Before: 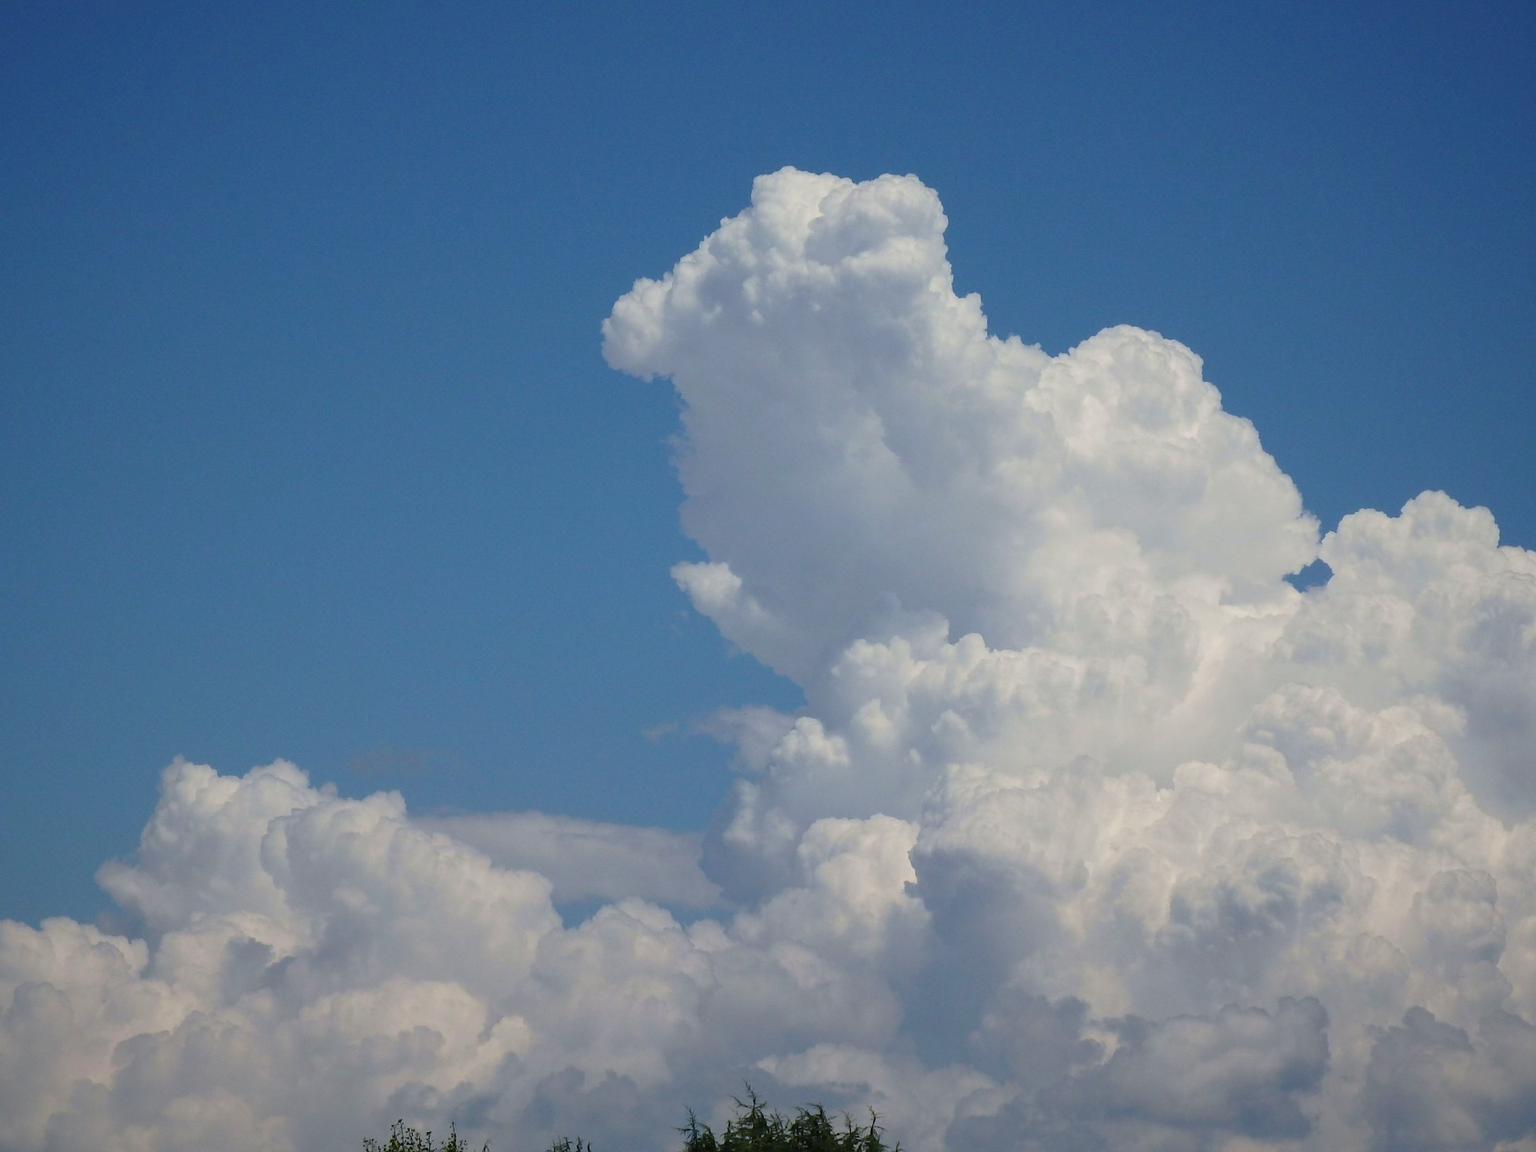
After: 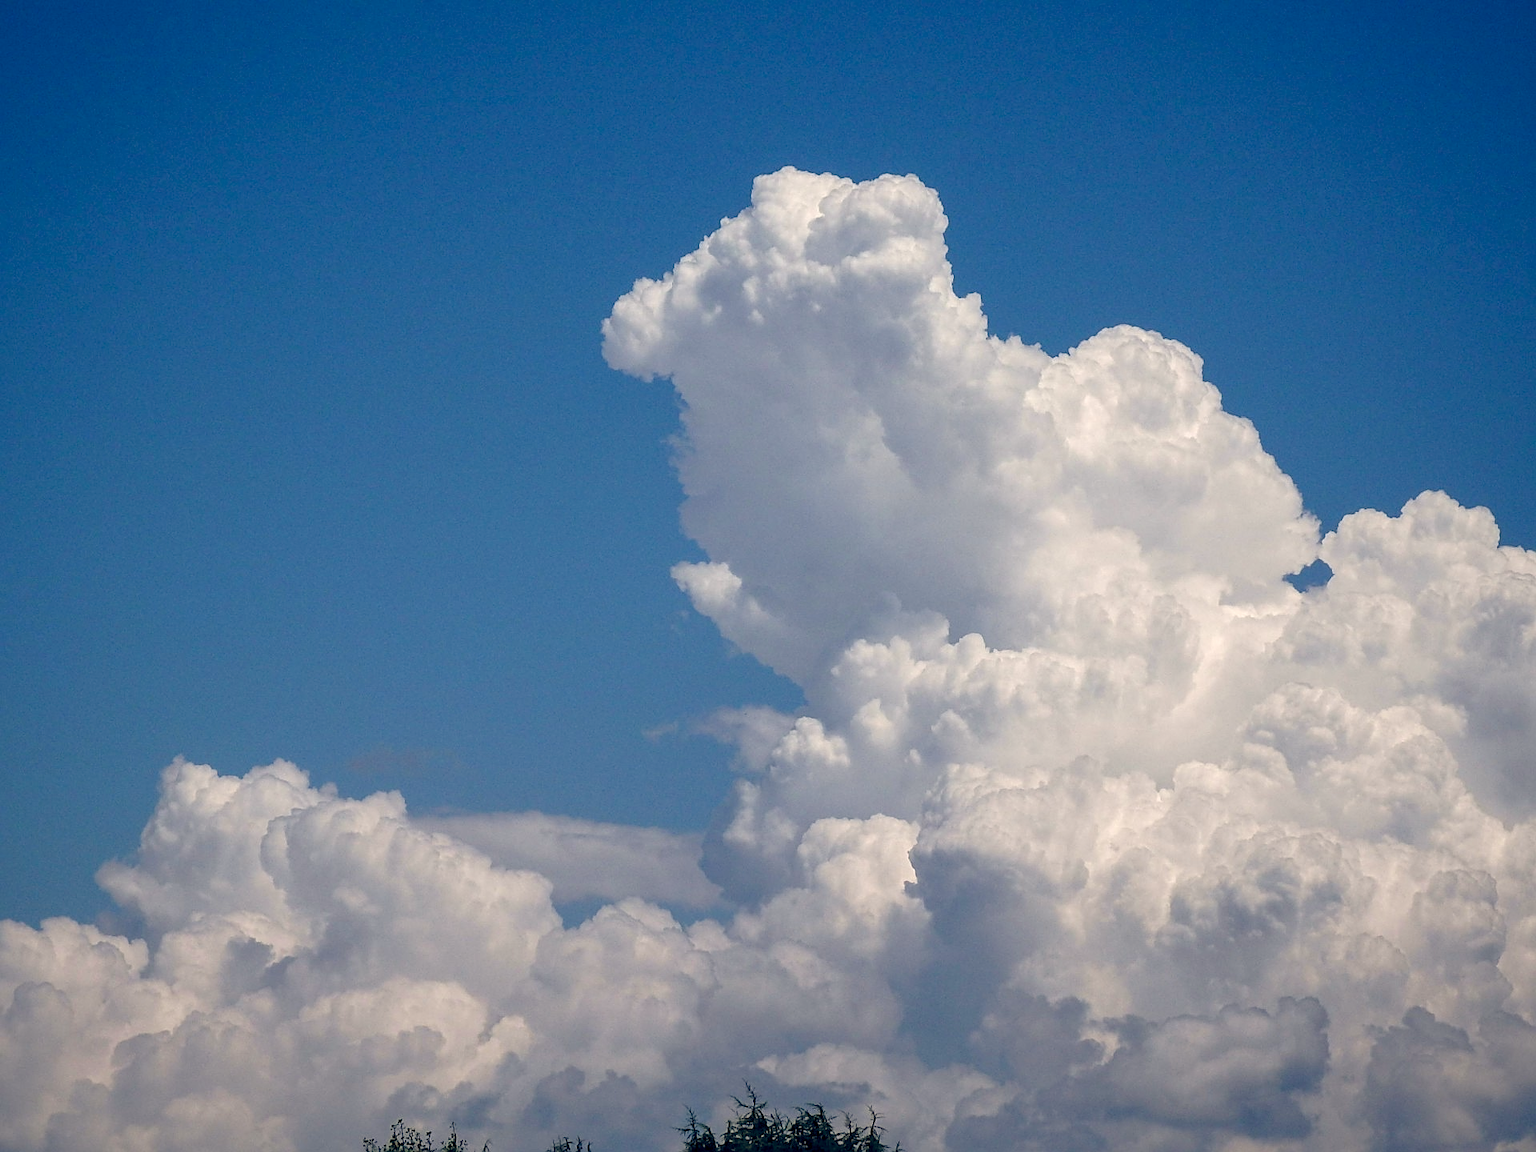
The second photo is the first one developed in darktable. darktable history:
sharpen: on, module defaults
color balance rgb: highlights gain › chroma 2.94%, highlights gain › hue 60.57°, global offset › chroma 0.25%, global offset › hue 256.52°, perceptual saturation grading › global saturation 20%, perceptual saturation grading › highlights -50%, perceptual saturation grading › shadows 30%, contrast 15%
local contrast: on, module defaults
